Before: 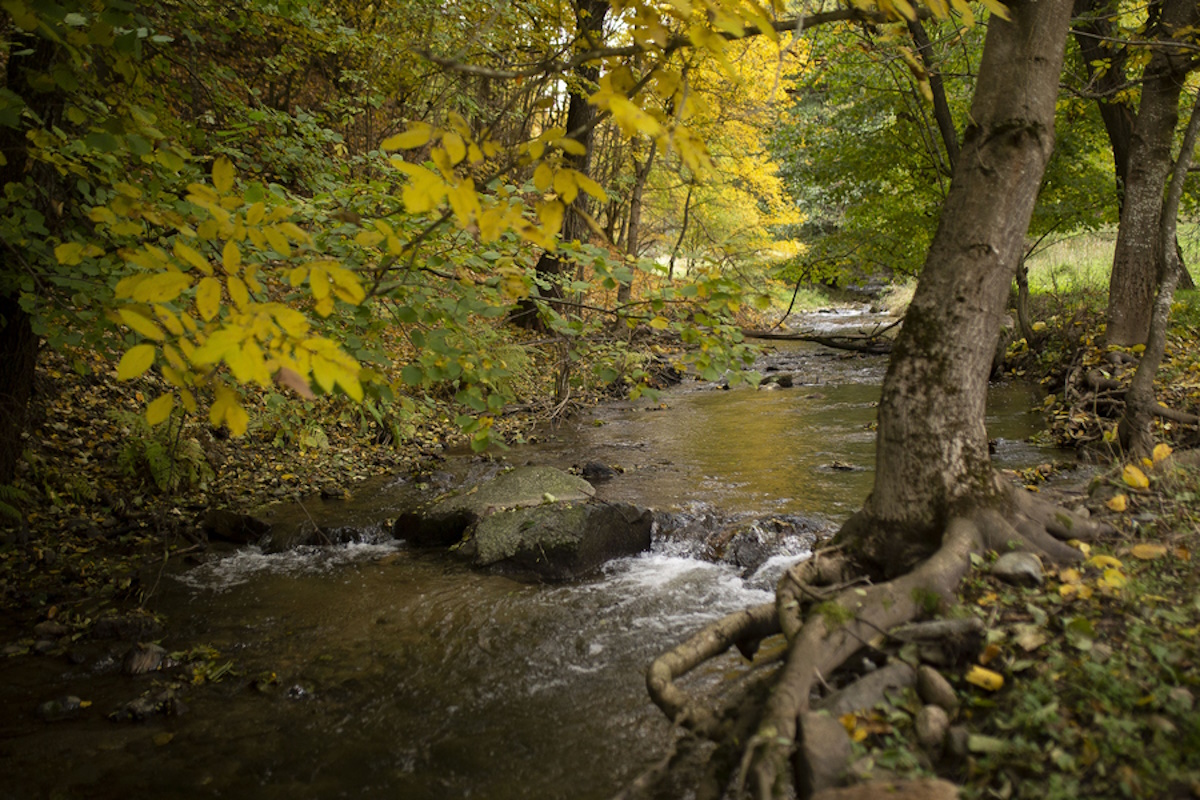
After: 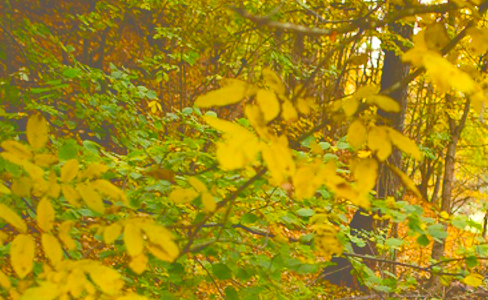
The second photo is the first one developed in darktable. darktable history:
shadows and highlights: white point adjustment 0.045, soften with gaussian
color balance rgb: global offset › luminance 0.475%, global offset › hue 57.02°, perceptual saturation grading › global saturation 29.541%
crop: left 15.51%, top 5.441%, right 43.823%, bottom 56.955%
tone curve: curves: ch0 [(0, 0) (0.003, 0.224) (0.011, 0.229) (0.025, 0.234) (0.044, 0.242) (0.069, 0.249) (0.1, 0.256) (0.136, 0.265) (0.177, 0.285) (0.224, 0.304) (0.277, 0.337) (0.335, 0.385) (0.399, 0.435) (0.468, 0.507) (0.543, 0.59) (0.623, 0.674) (0.709, 0.763) (0.801, 0.852) (0.898, 0.931) (1, 1)], color space Lab, independent channels, preserve colors none
levels: levels [0.093, 0.434, 0.988]
